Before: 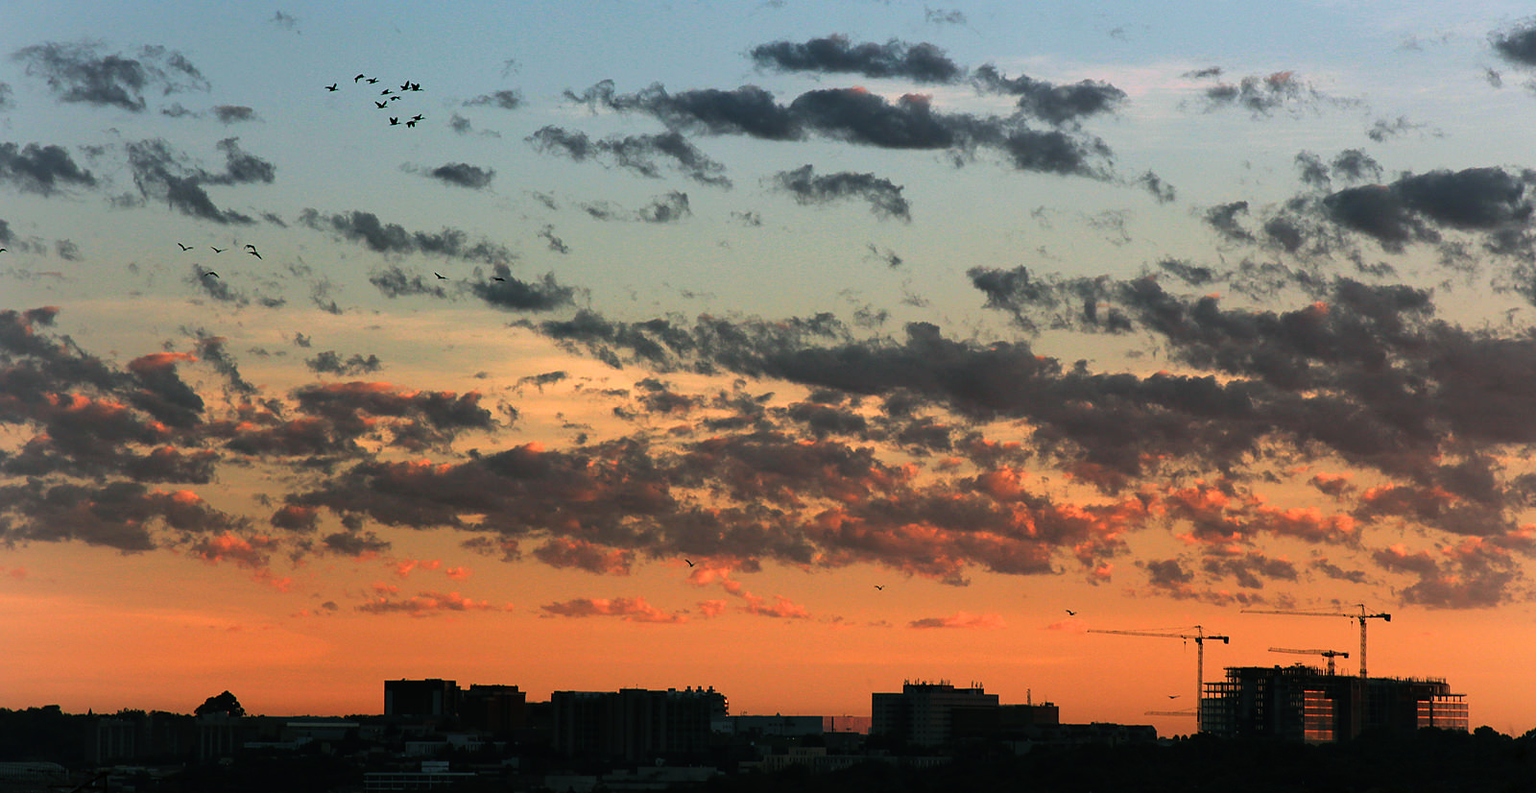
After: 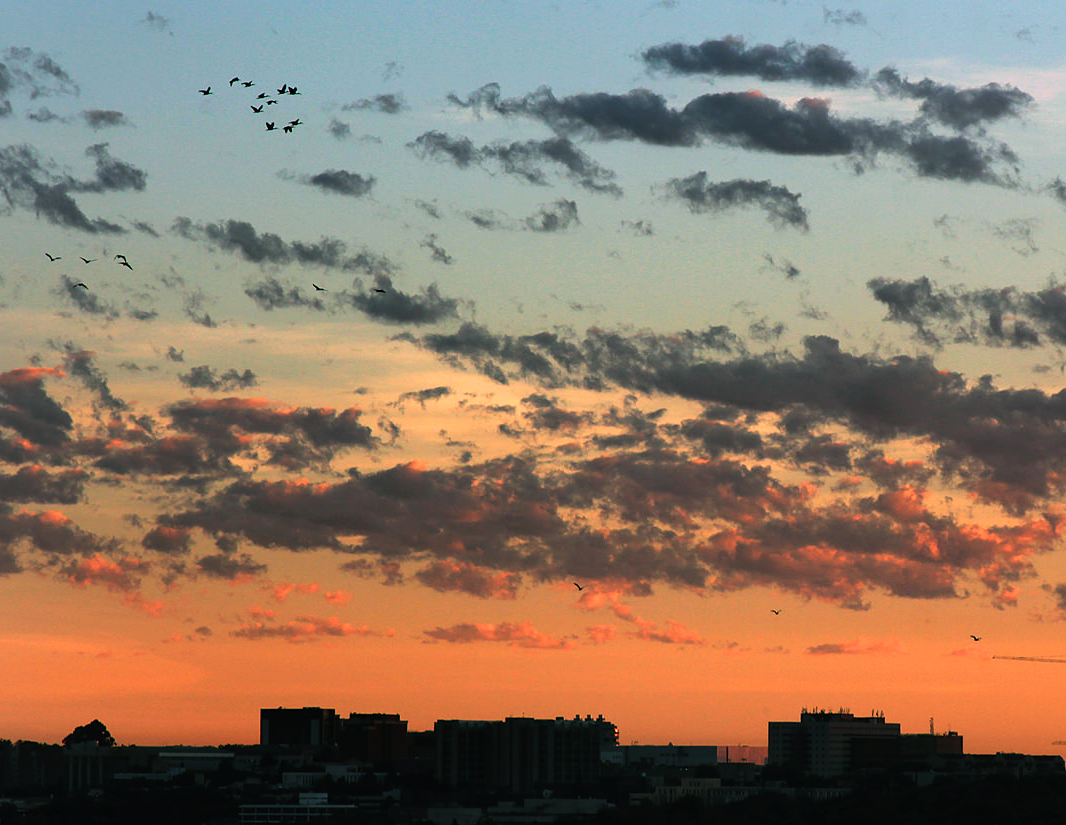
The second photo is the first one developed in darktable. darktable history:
exposure: exposure 0.178 EV, compensate exposure bias true, compensate highlight preservation false
crop and rotate: left 8.786%, right 24.548%
